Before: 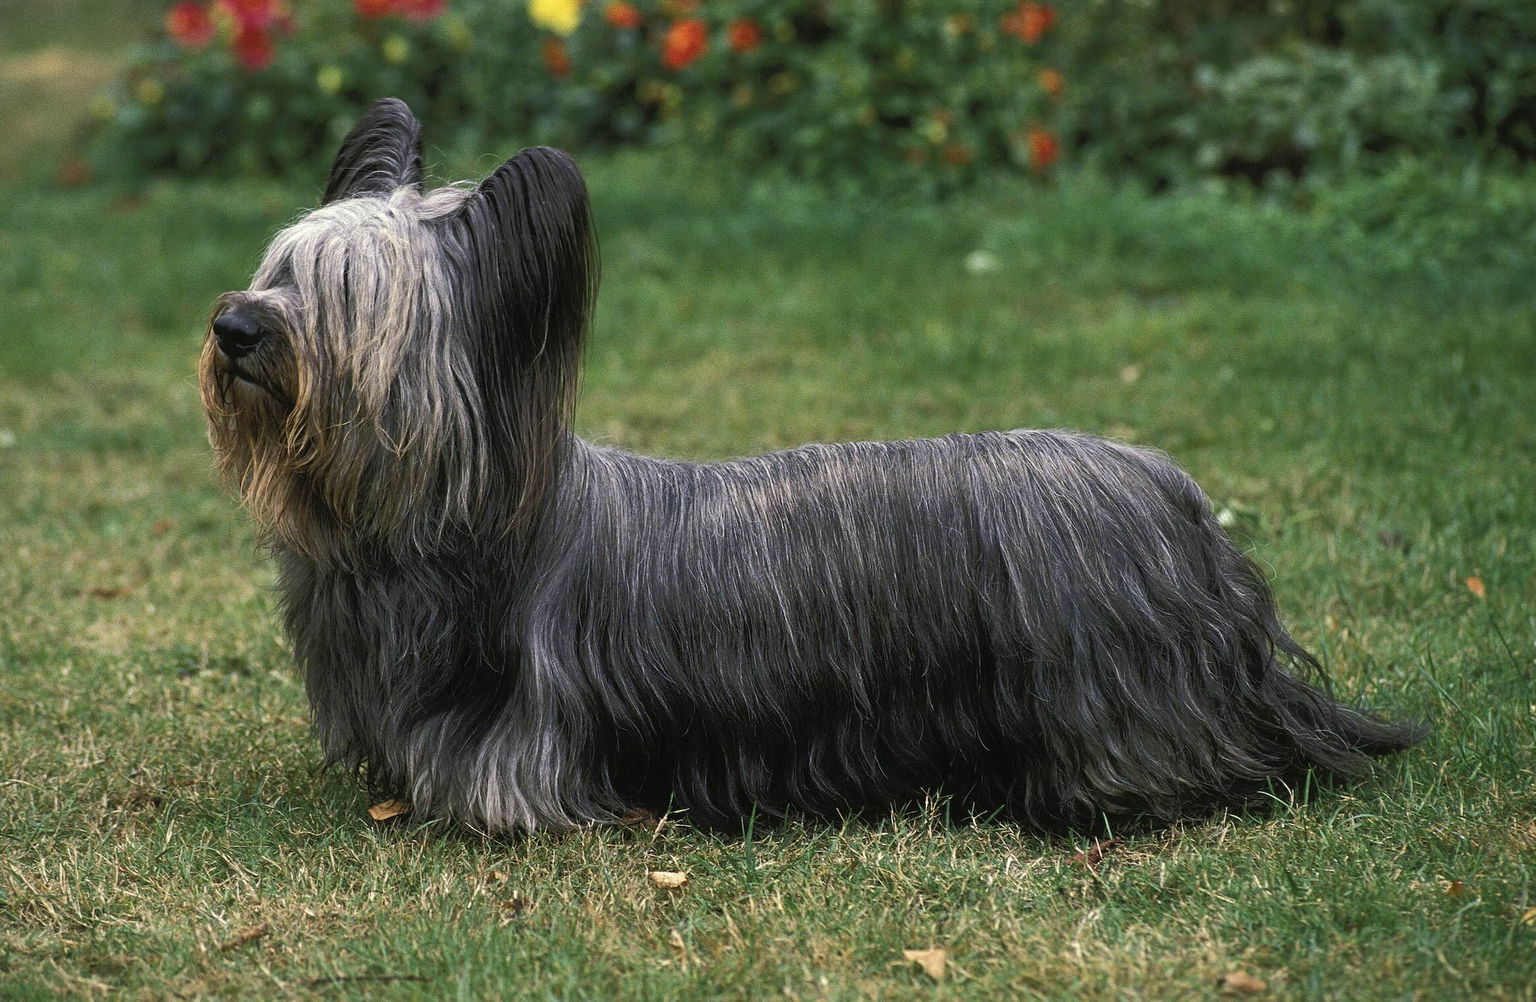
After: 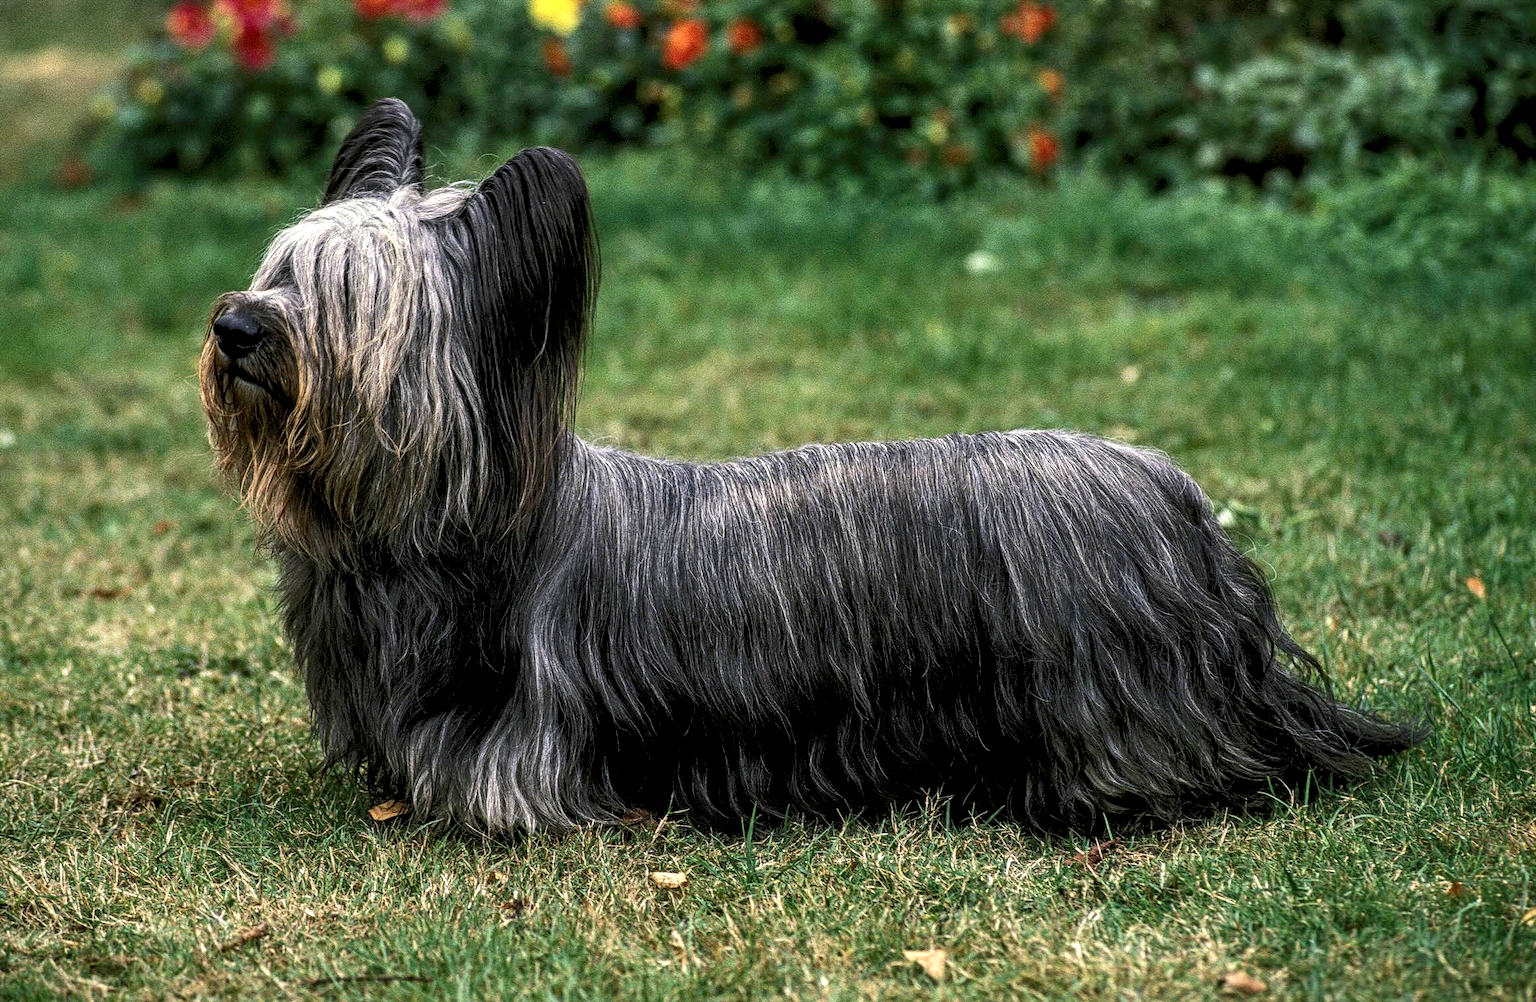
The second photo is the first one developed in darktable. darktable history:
local contrast: highlights 1%, shadows 1%, detail 182%
